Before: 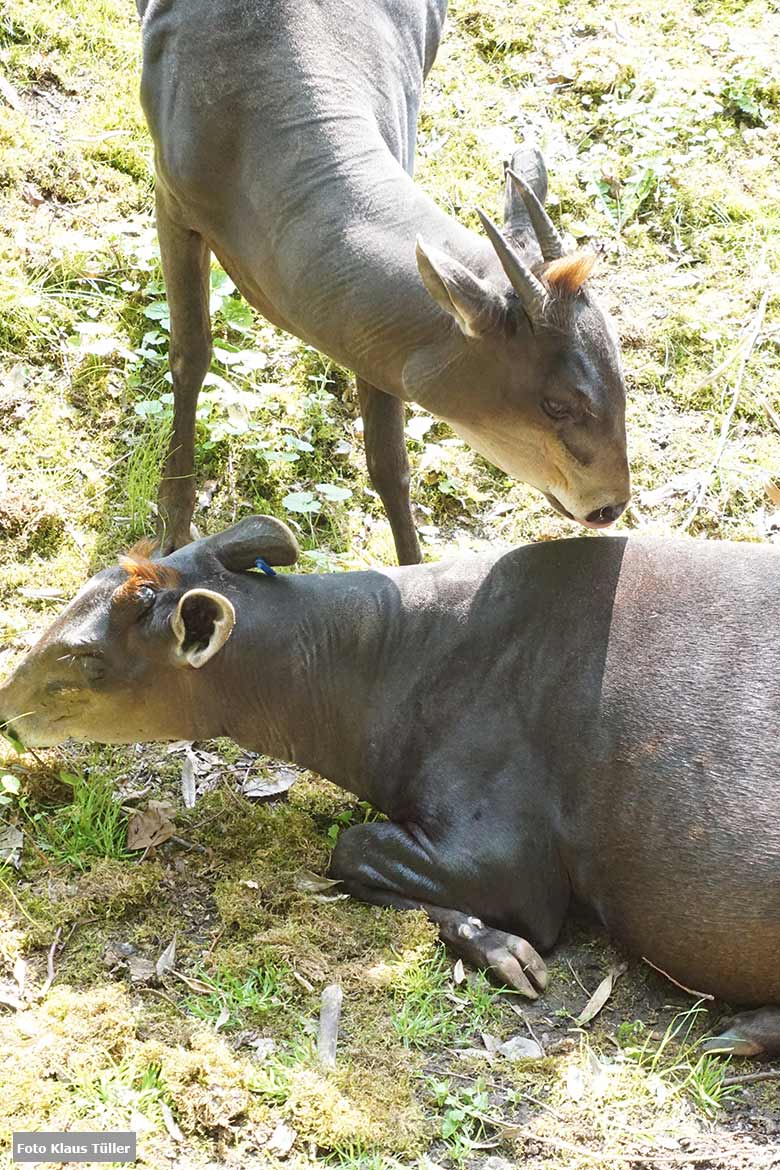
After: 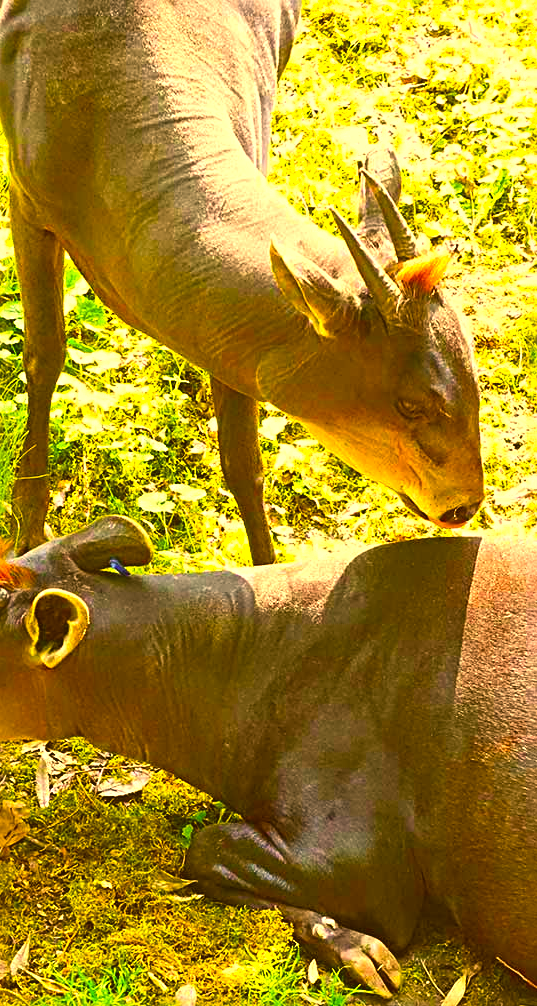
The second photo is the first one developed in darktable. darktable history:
color balance rgb: power › chroma 0.5%, power › hue 261°, global offset › luminance 0.254%, perceptual saturation grading › global saturation 25.311%, perceptual brilliance grading › global brilliance 14.804%, perceptual brilliance grading › shadows -35.325%, global vibrance 20%
sharpen: radius 3.967
color correction: highlights a* 10.75, highlights b* 30.08, shadows a* 2.64, shadows b* 17.27, saturation 1.75
crop: left 18.735%, right 12.316%, bottom 14.012%
contrast brightness saturation: contrast -0.096, brightness 0.053, saturation 0.083
